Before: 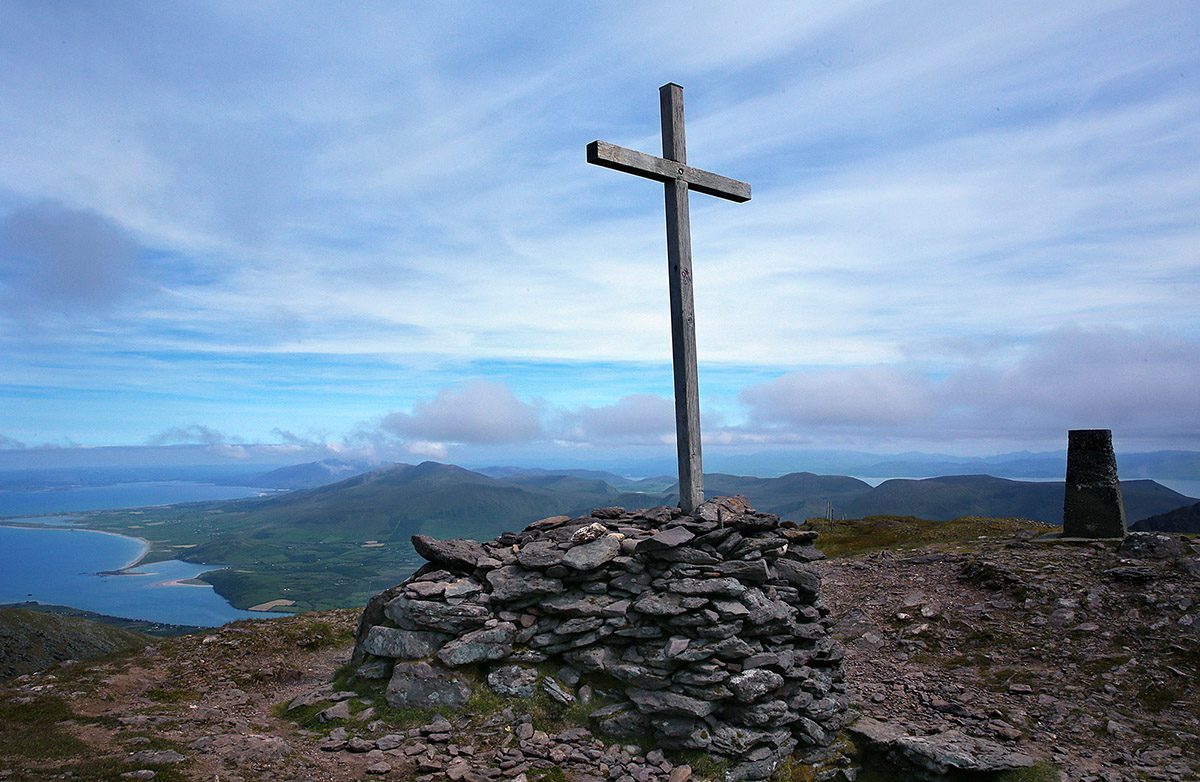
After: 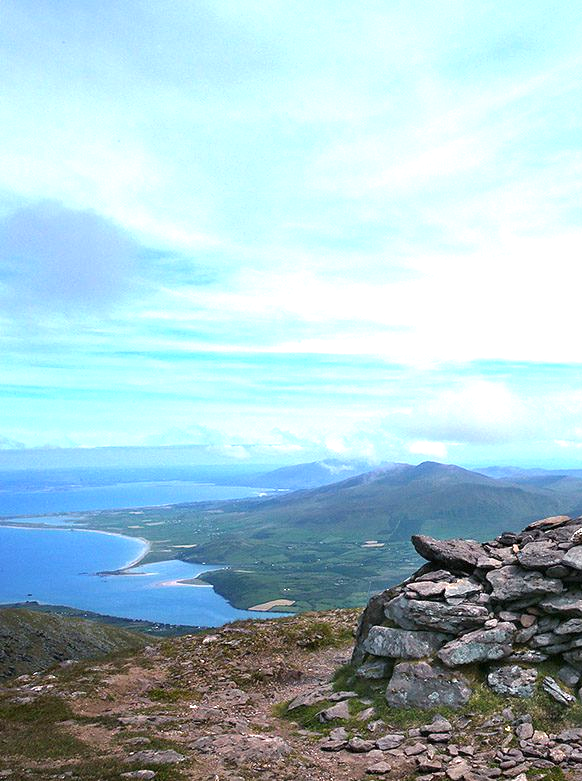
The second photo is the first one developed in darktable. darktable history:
crop and rotate: left 0.028%, top 0%, right 51.454%
tone equalizer: -8 EV -0.565 EV, mask exposure compensation -0.503 EV
exposure: black level correction 0, exposure 1.199 EV, compensate highlight preservation false
